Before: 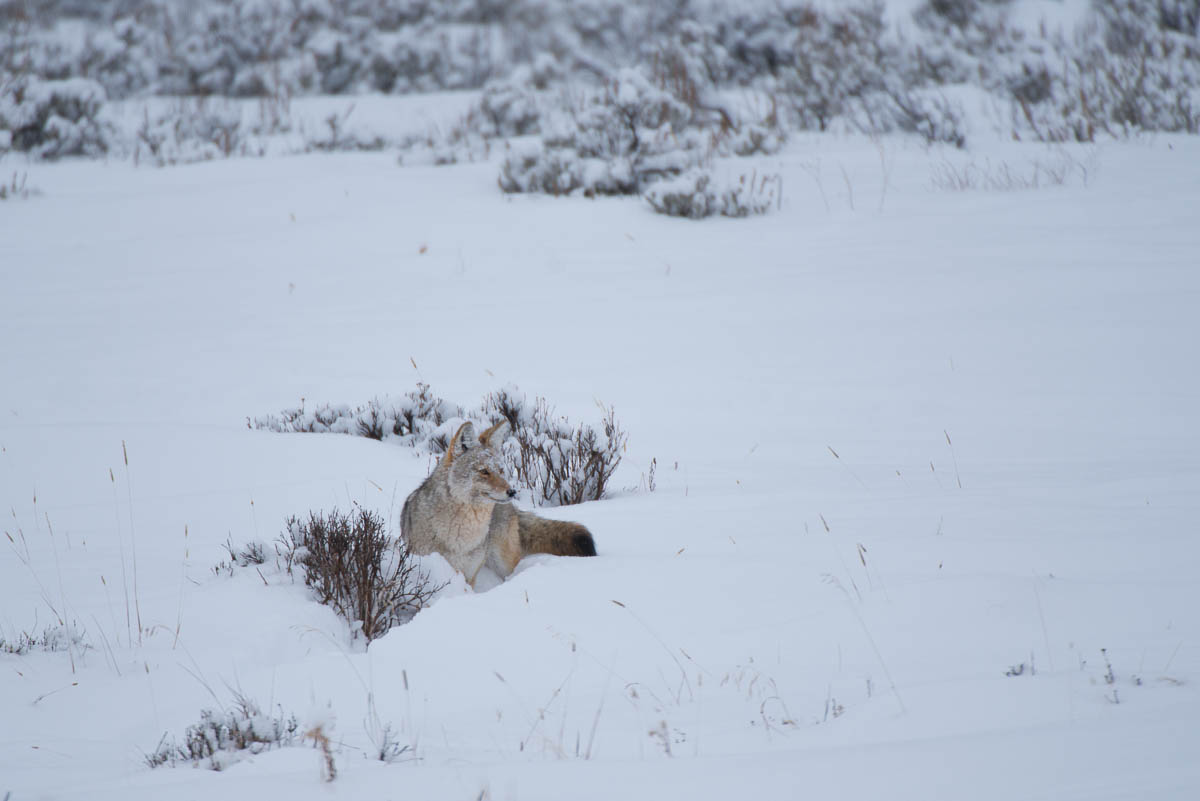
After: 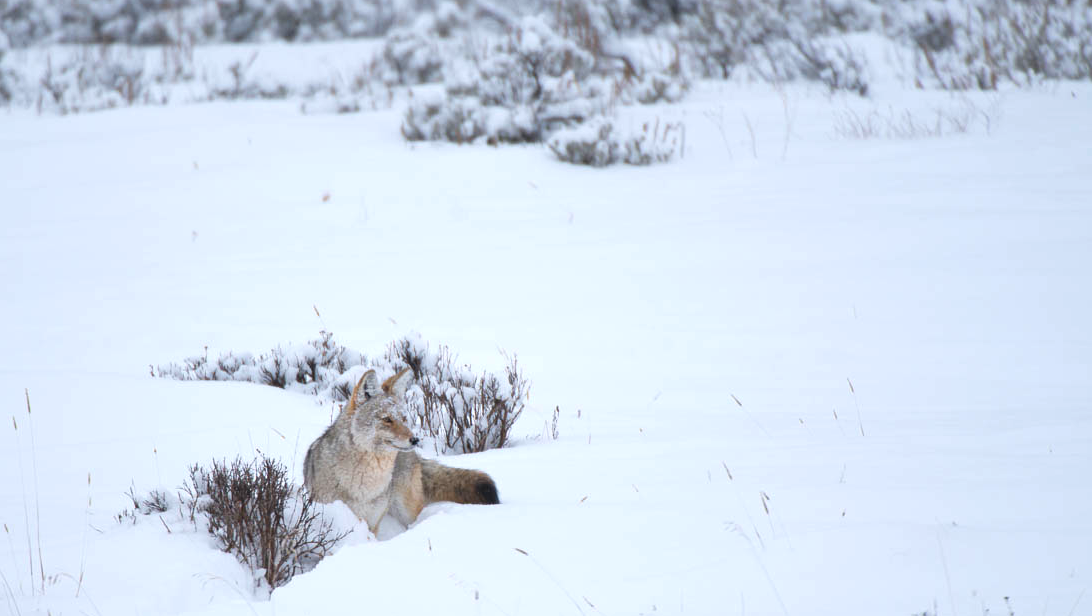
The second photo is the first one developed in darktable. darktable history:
crop: left 8.155%, top 6.611%, bottom 15.385%
exposure: exposure 0.559 EV, compensate highlight preservation false
